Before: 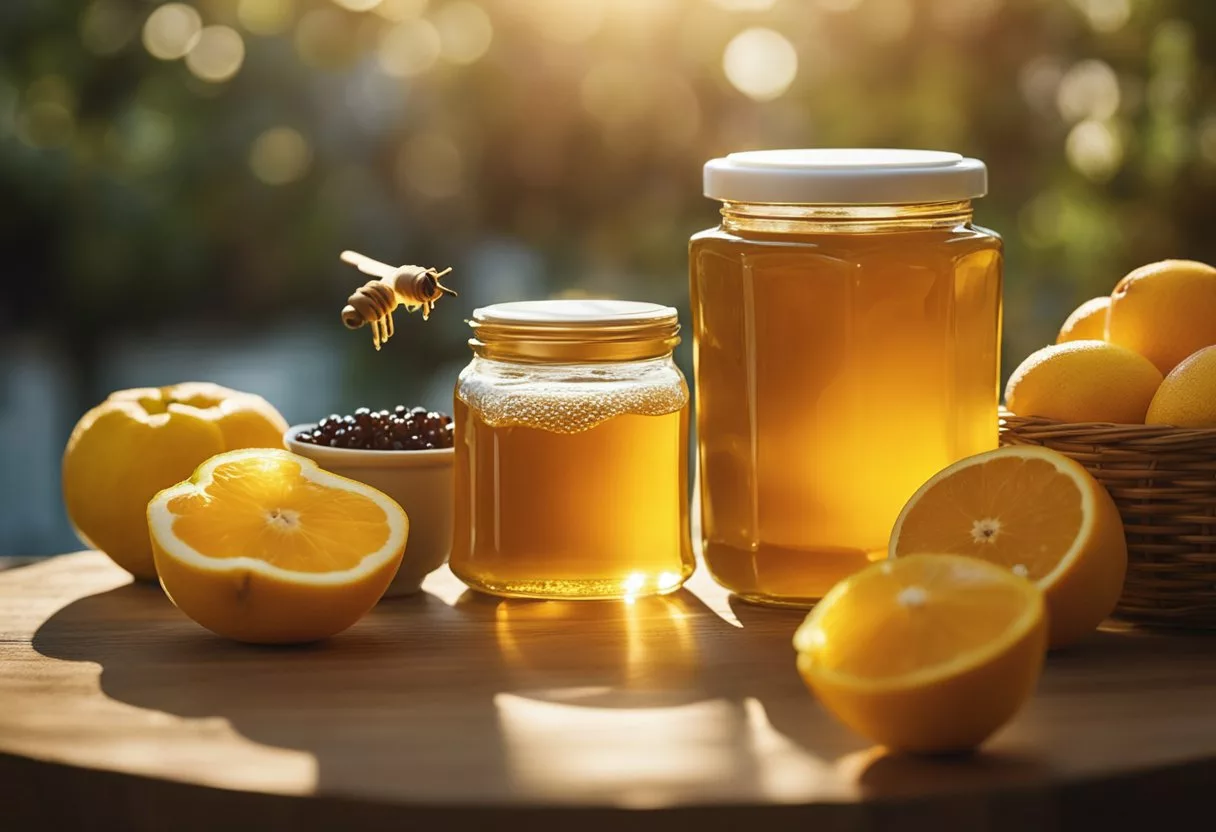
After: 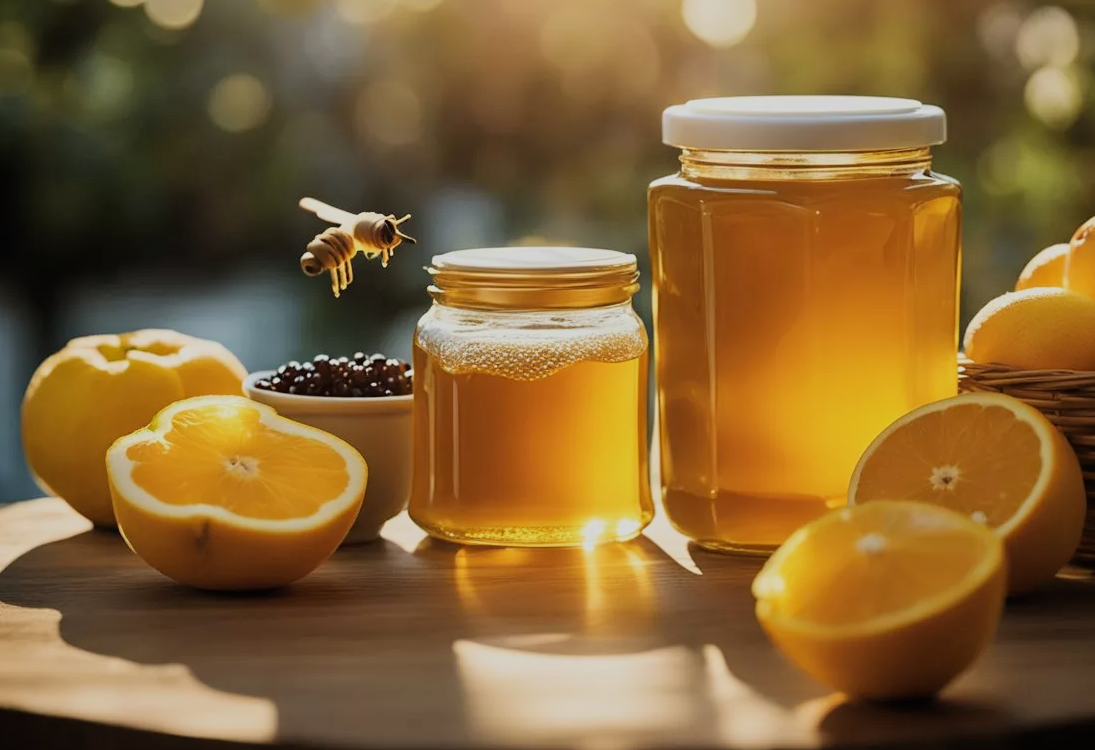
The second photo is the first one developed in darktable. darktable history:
filmic rgb: black relative exposure -7.65 EV, white relative exposure 4.56 EV, hardness 3.61, contrast 1.052, color science v6 (2022)
crop: left 3.386%, top 6.449%, right 6.543%, bottom 3.322%
